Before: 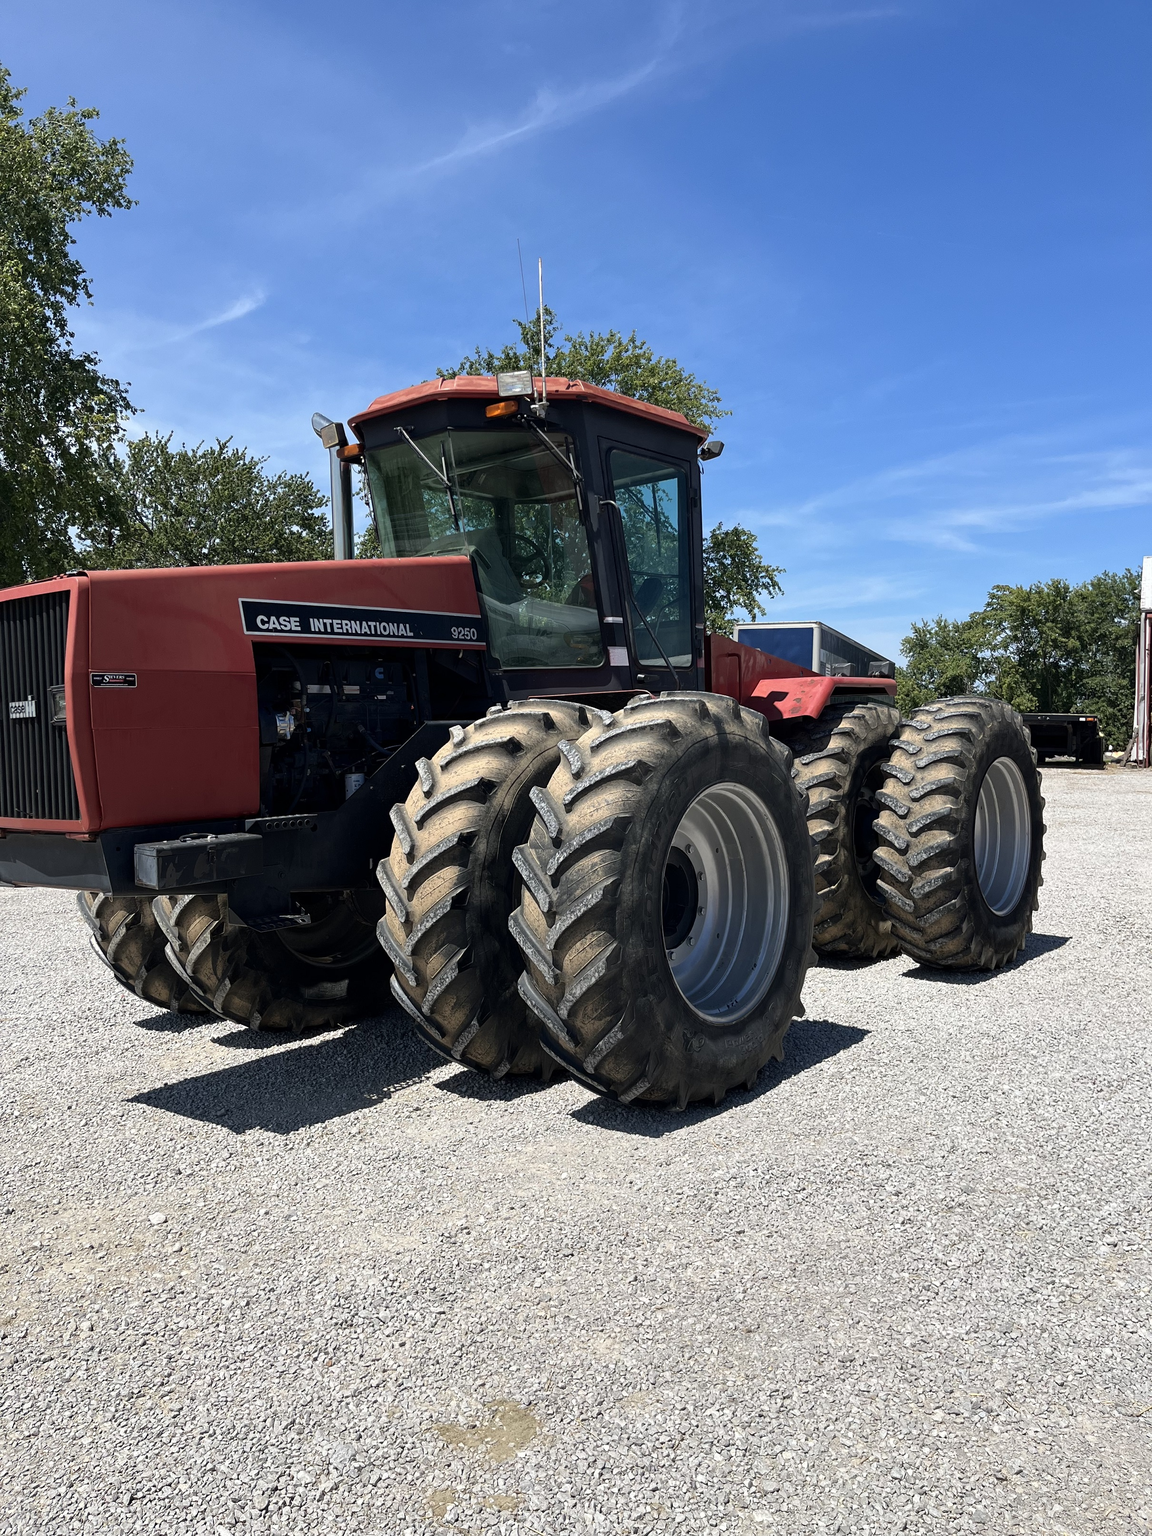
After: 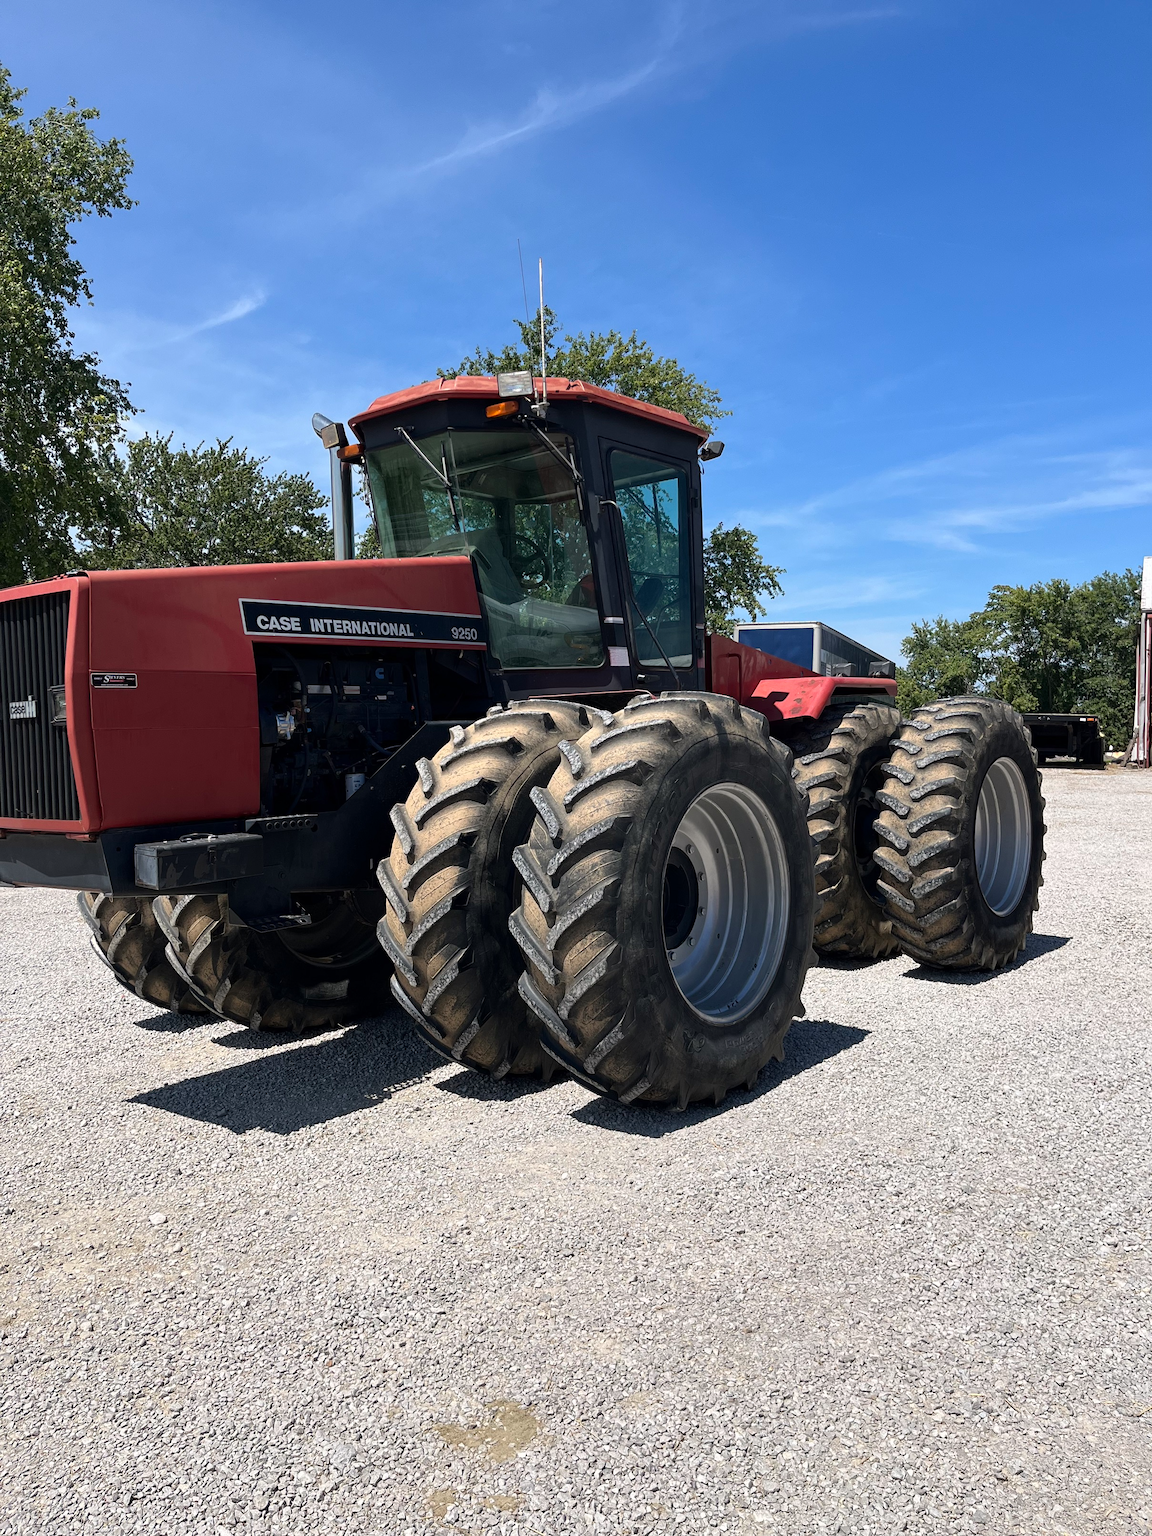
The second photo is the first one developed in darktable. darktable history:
color calibration: gray › normalize channels true, illuminant custom, x 0.344, y 0.36, temperature 5071.2 K, gamut compression 0.001
